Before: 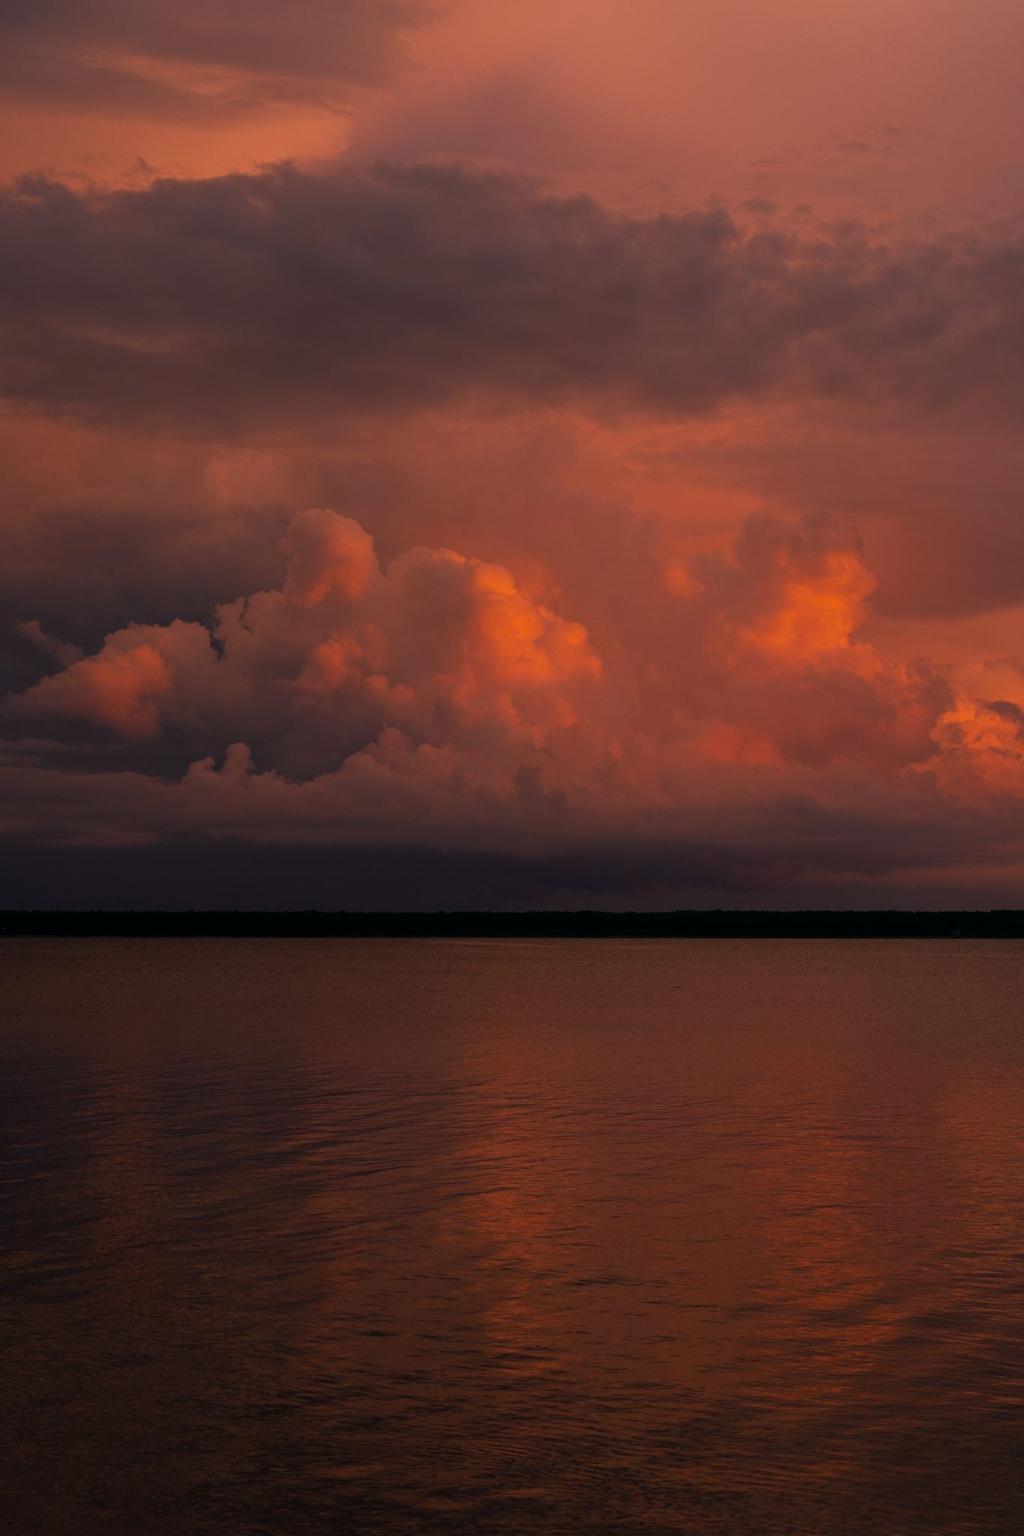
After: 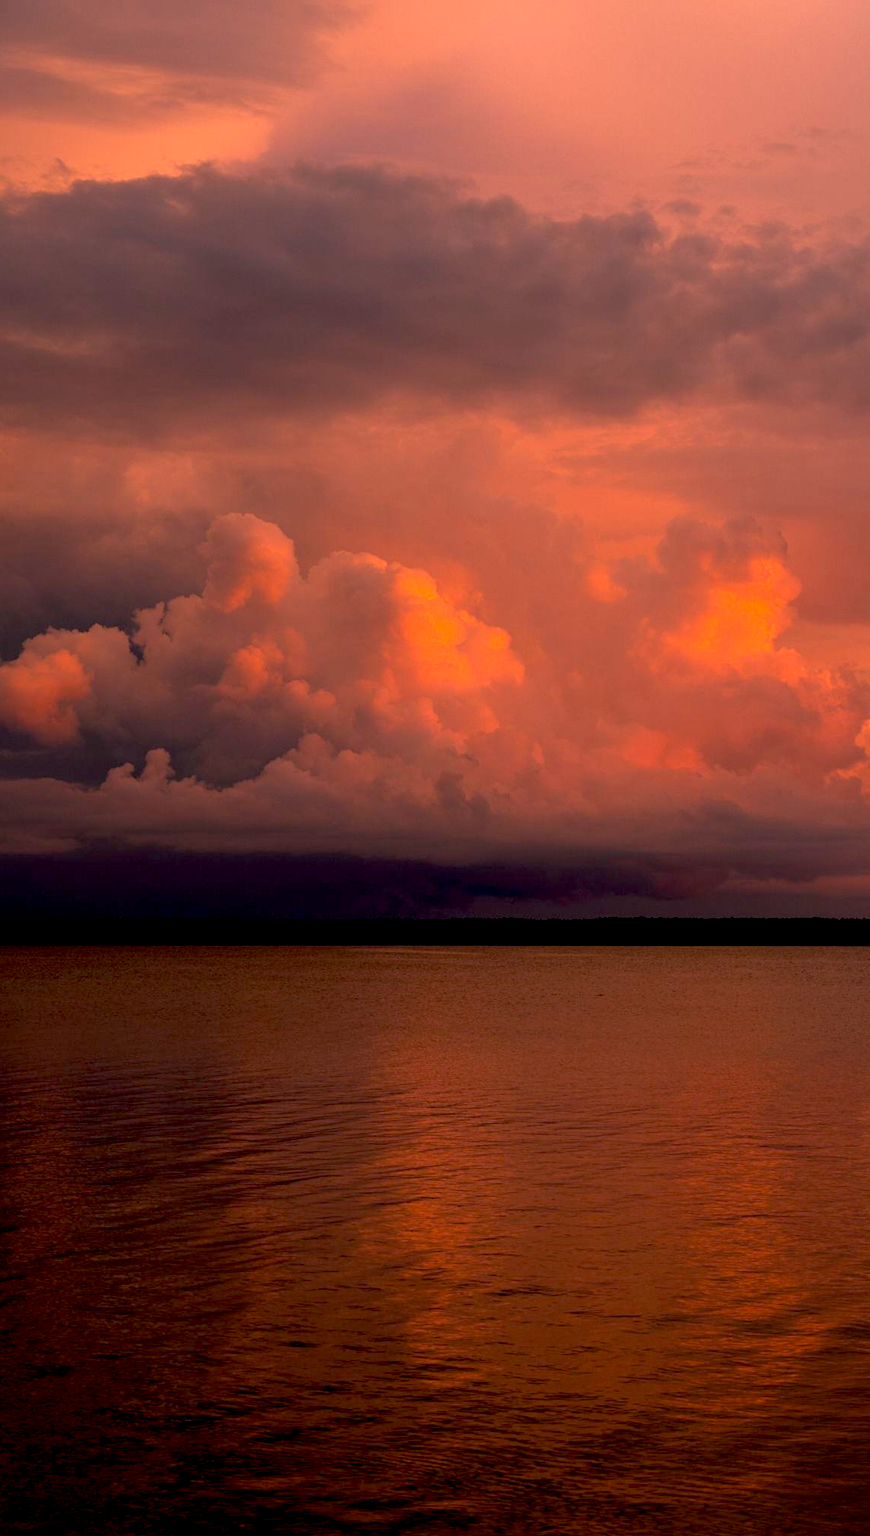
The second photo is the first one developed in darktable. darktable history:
crop: left 8.026%, right 7.374%
exposure: black level correction 0.01, exposure 1 EV, compensate highlight preservation false
